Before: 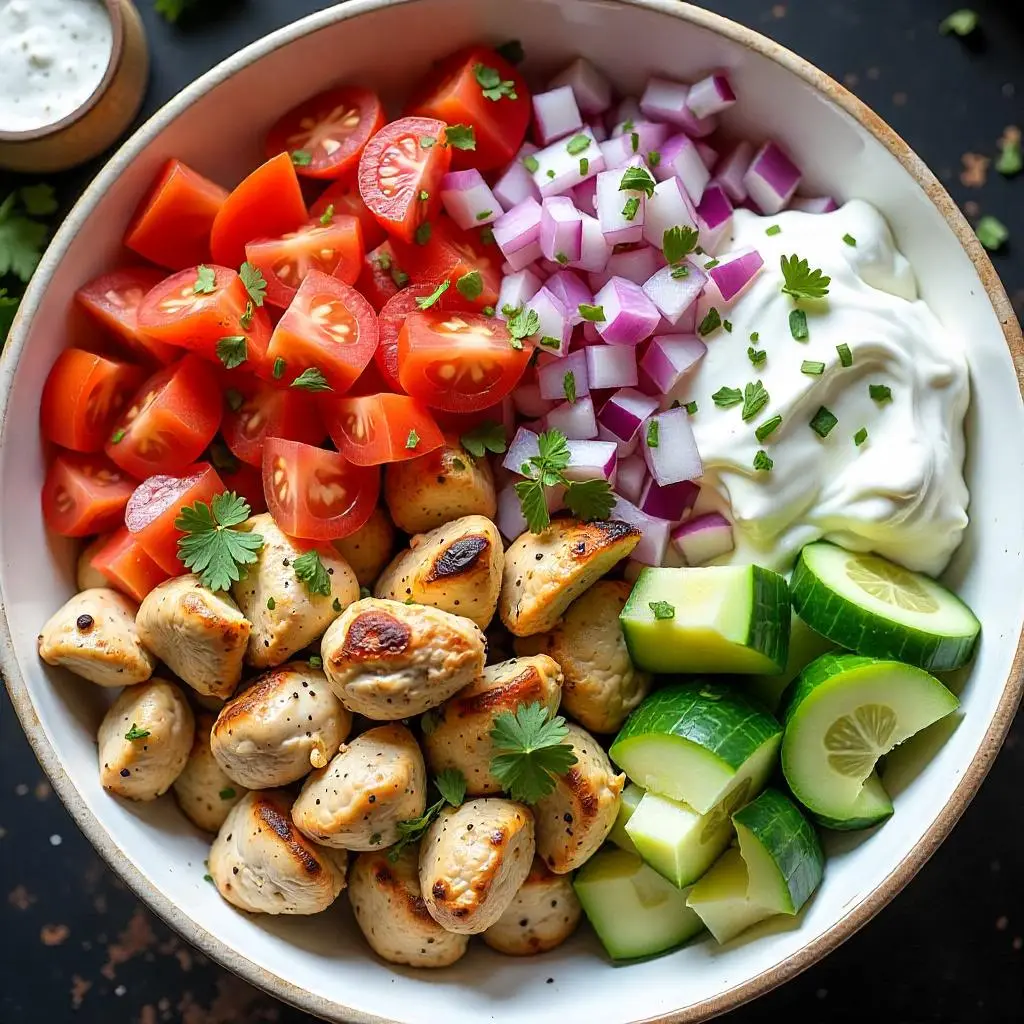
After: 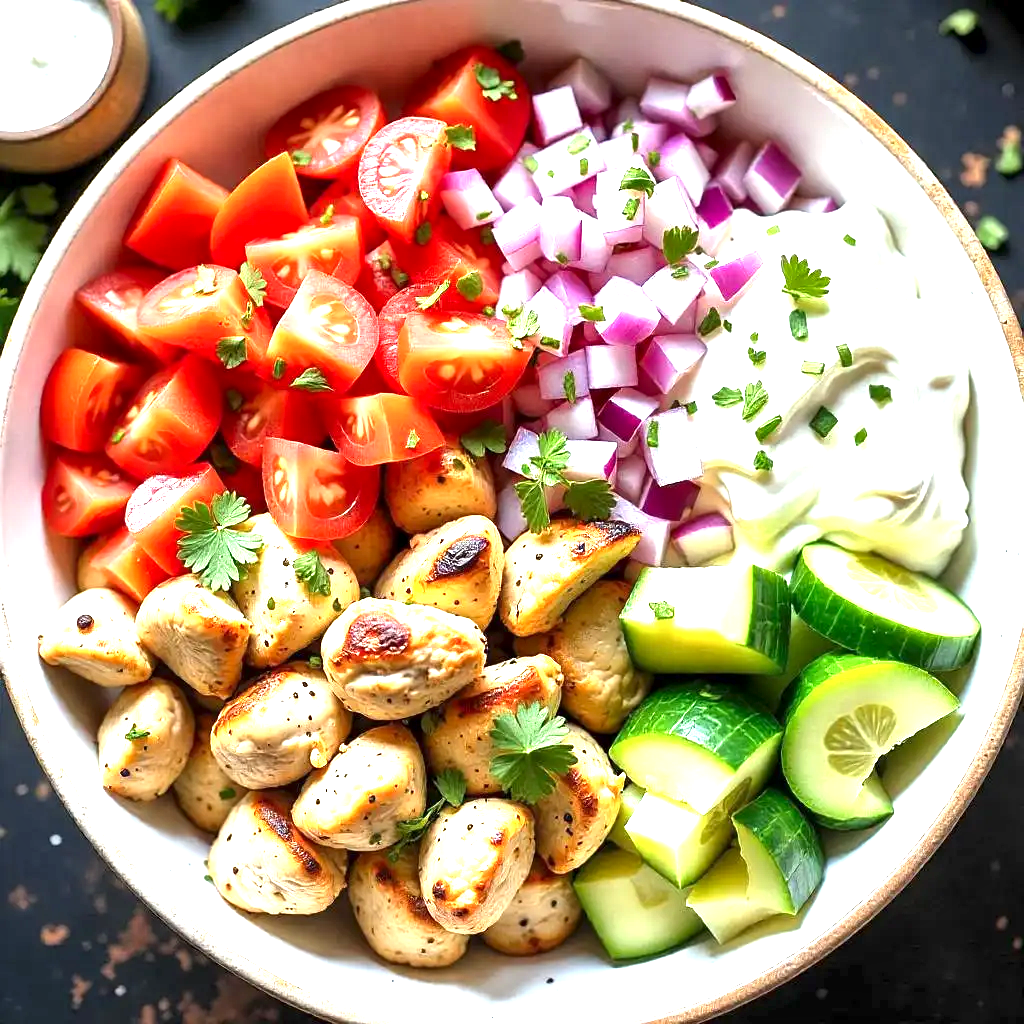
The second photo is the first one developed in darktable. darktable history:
exposure: black level correction 0, exposure 1.4 EV, compensate highlight preservation false
local contrast: mode bilateral grid, contrast 25, coarseness 60, detail 151%, midtone range 0.2
